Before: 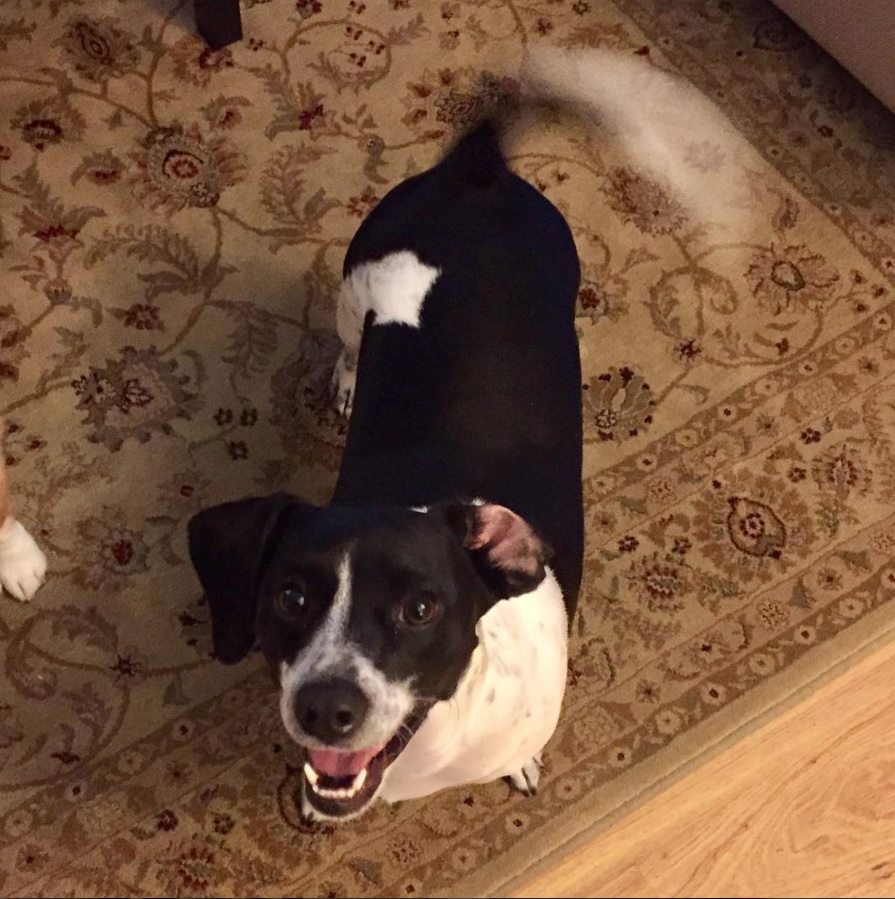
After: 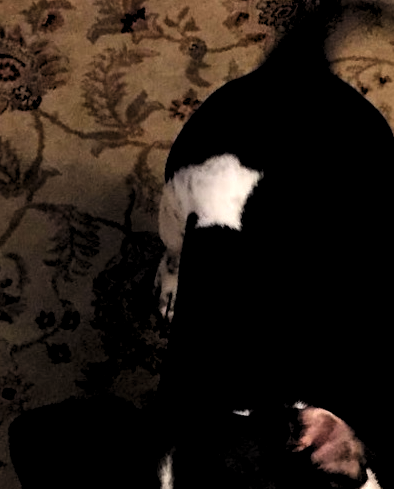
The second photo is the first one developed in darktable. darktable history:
color zones: curves: ch1 [(0, 0.523) (0.143, 0.545) (0.286, 0.52) (0.429, 0.506) (0.571, 0.503) (0.714, 0.503) (0.857, 0.508) (1, 0.523)]
crop: left 19.982%, top 10.831%, right 35.909%, bottom 34.695%
levels: levels [0.182, 0.542, 0.902]
